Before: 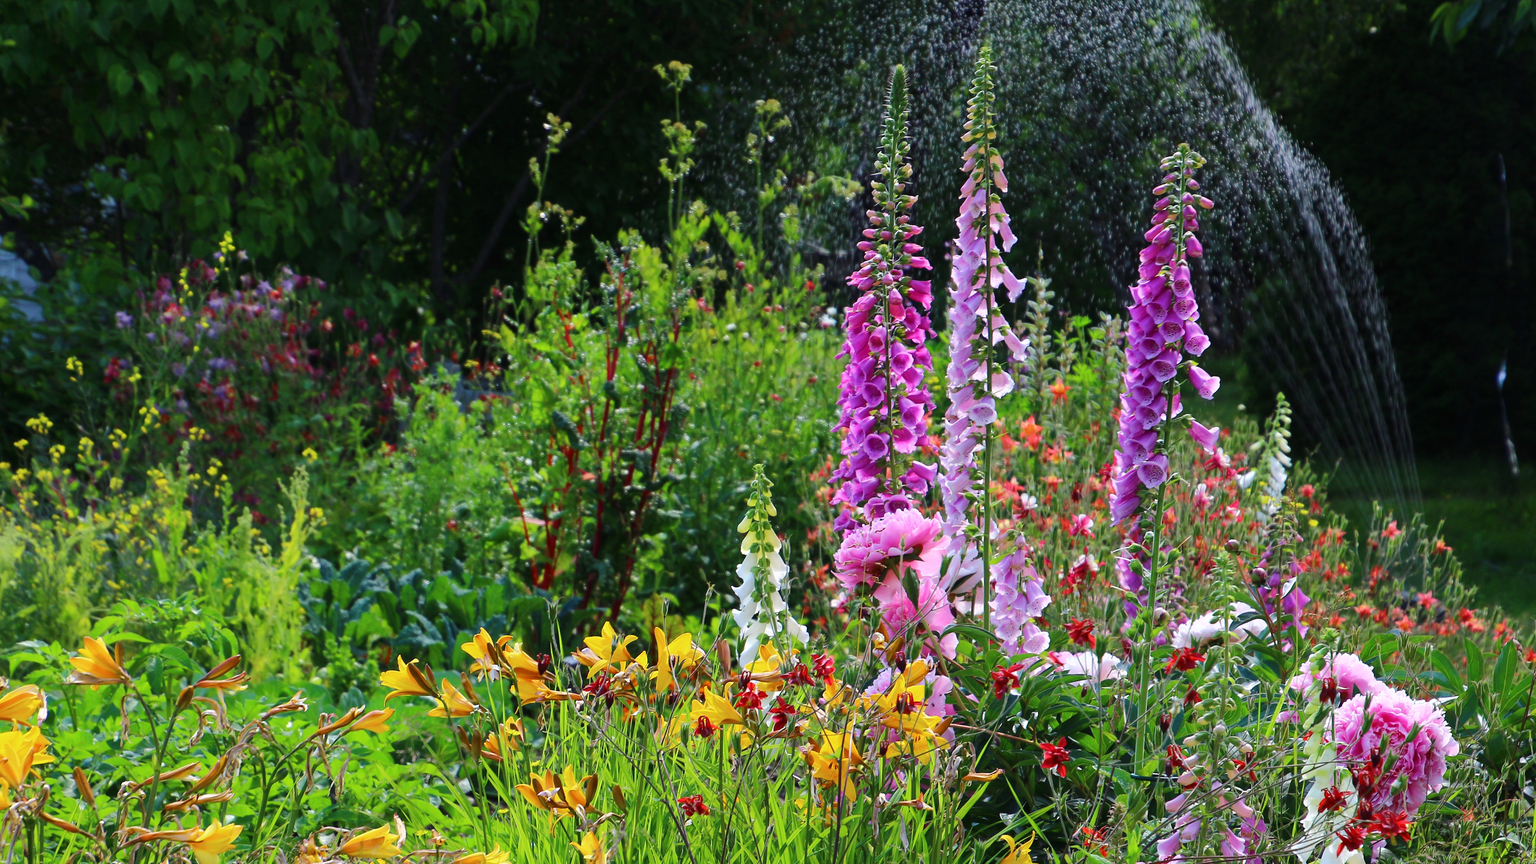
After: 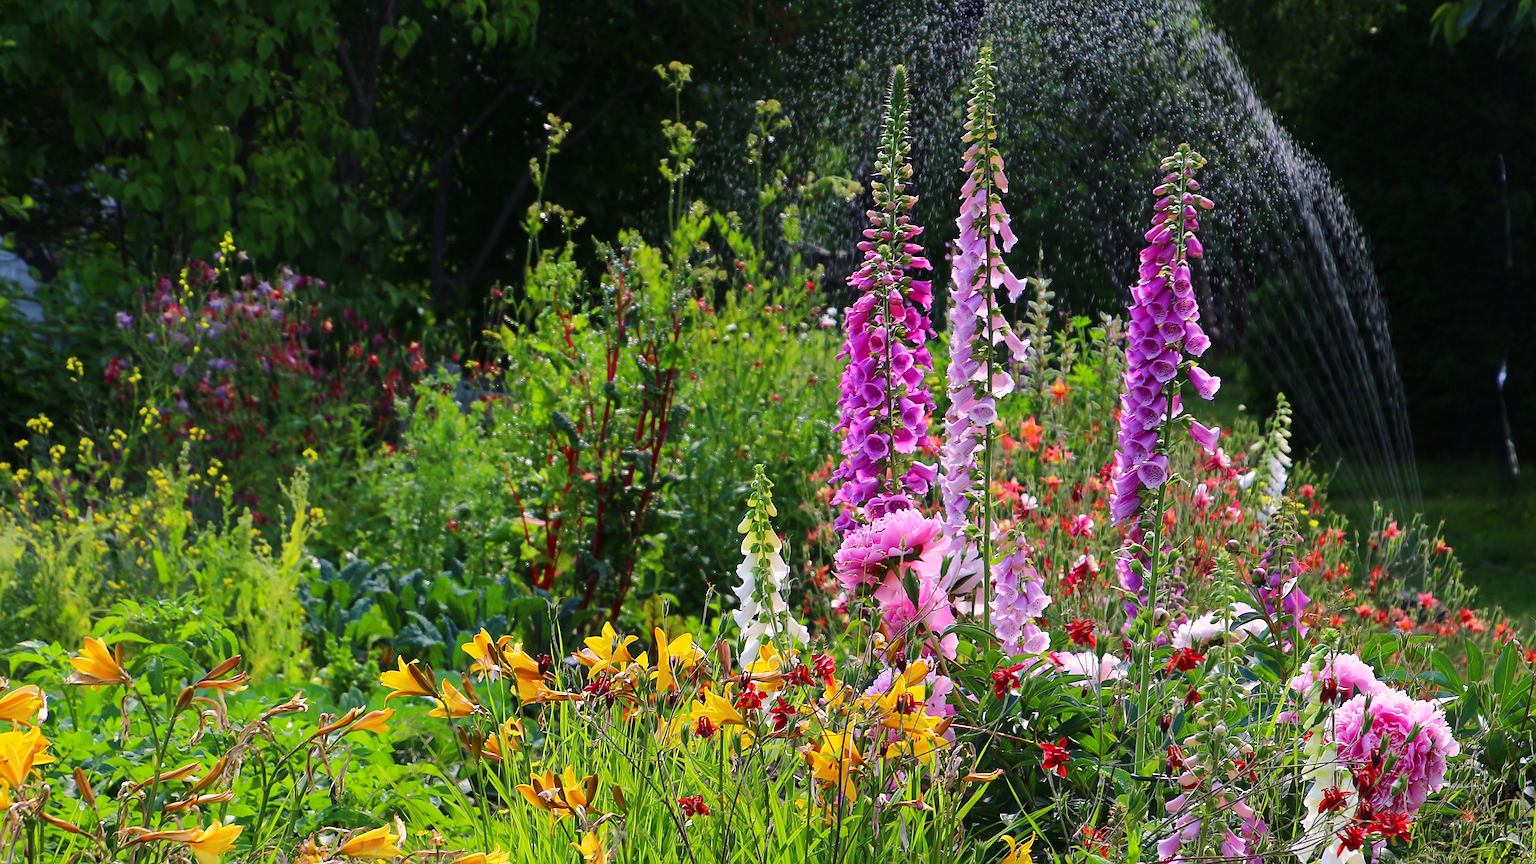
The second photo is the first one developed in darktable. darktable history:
color correction: highlights a* 5.81, highlights b* 4.84
sharpen: on, module defaults
